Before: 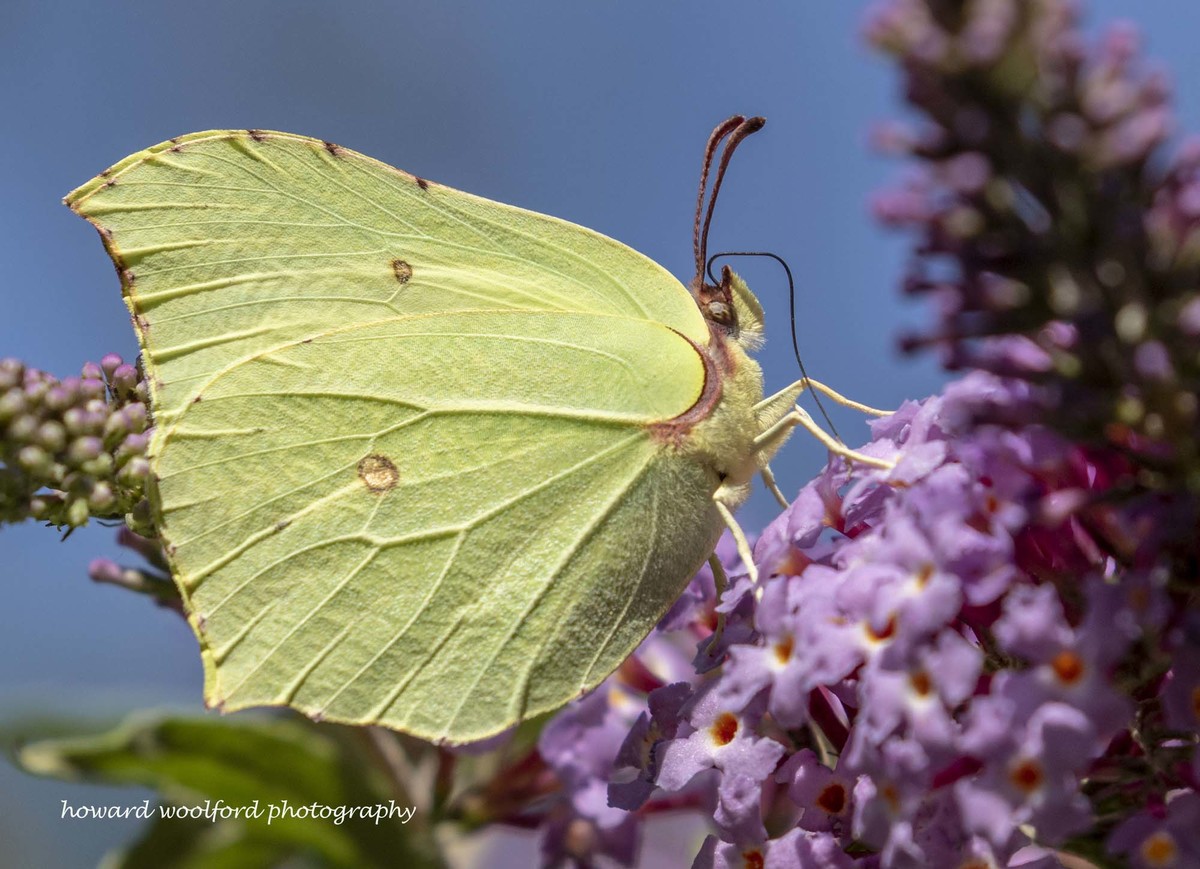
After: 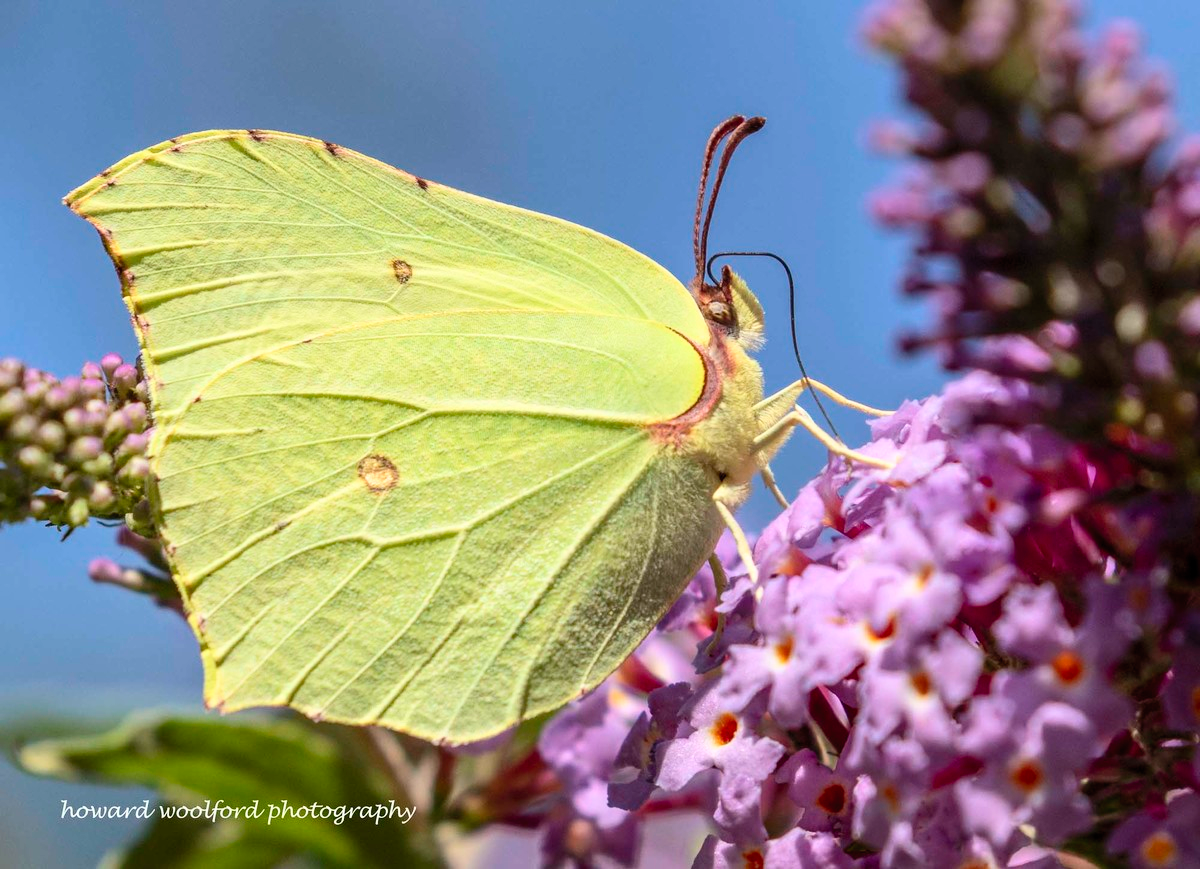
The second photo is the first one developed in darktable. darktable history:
contrast brightness saturation: contrast 0.199, brightness 0.169, saturation 0.215
